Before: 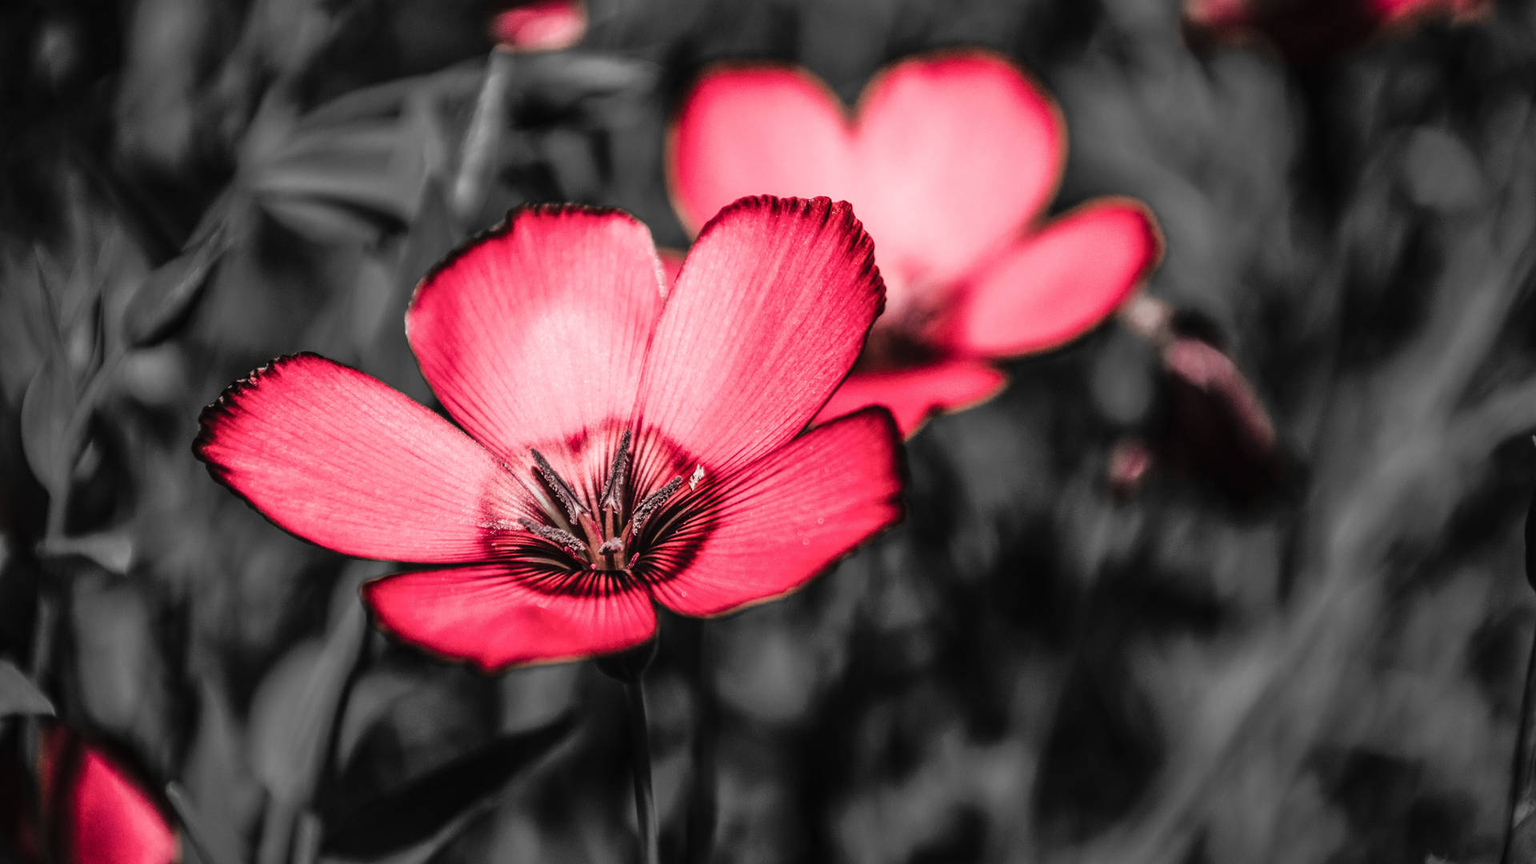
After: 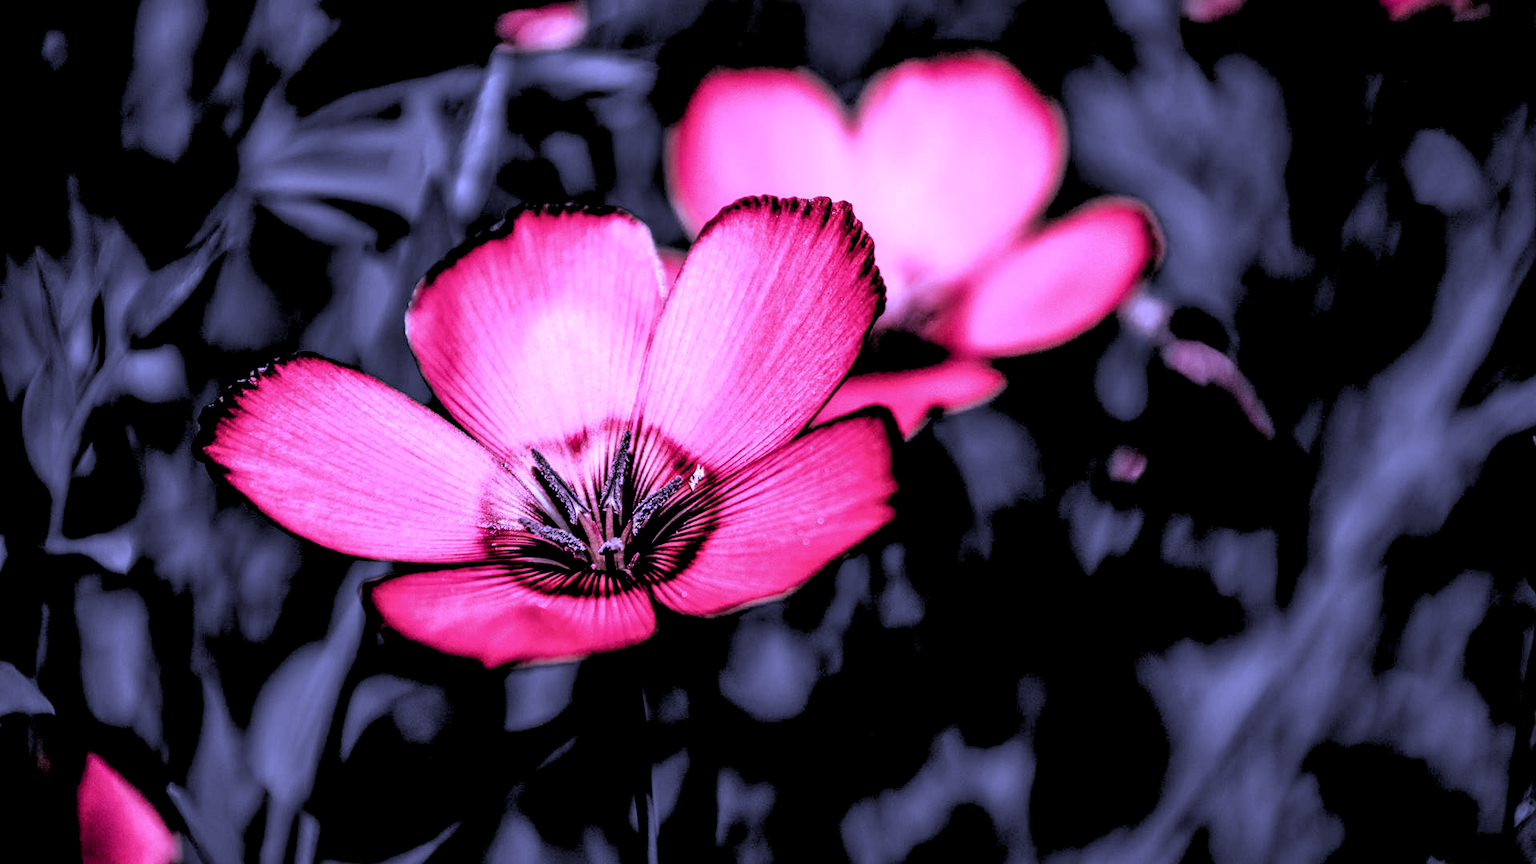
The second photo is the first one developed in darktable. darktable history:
rgb levels: levels [[0.034, 0.472, 0.904], [0, 0.5, 1], [0, 0.5, 1]]
white balance: red 0.98, blue 1.61
